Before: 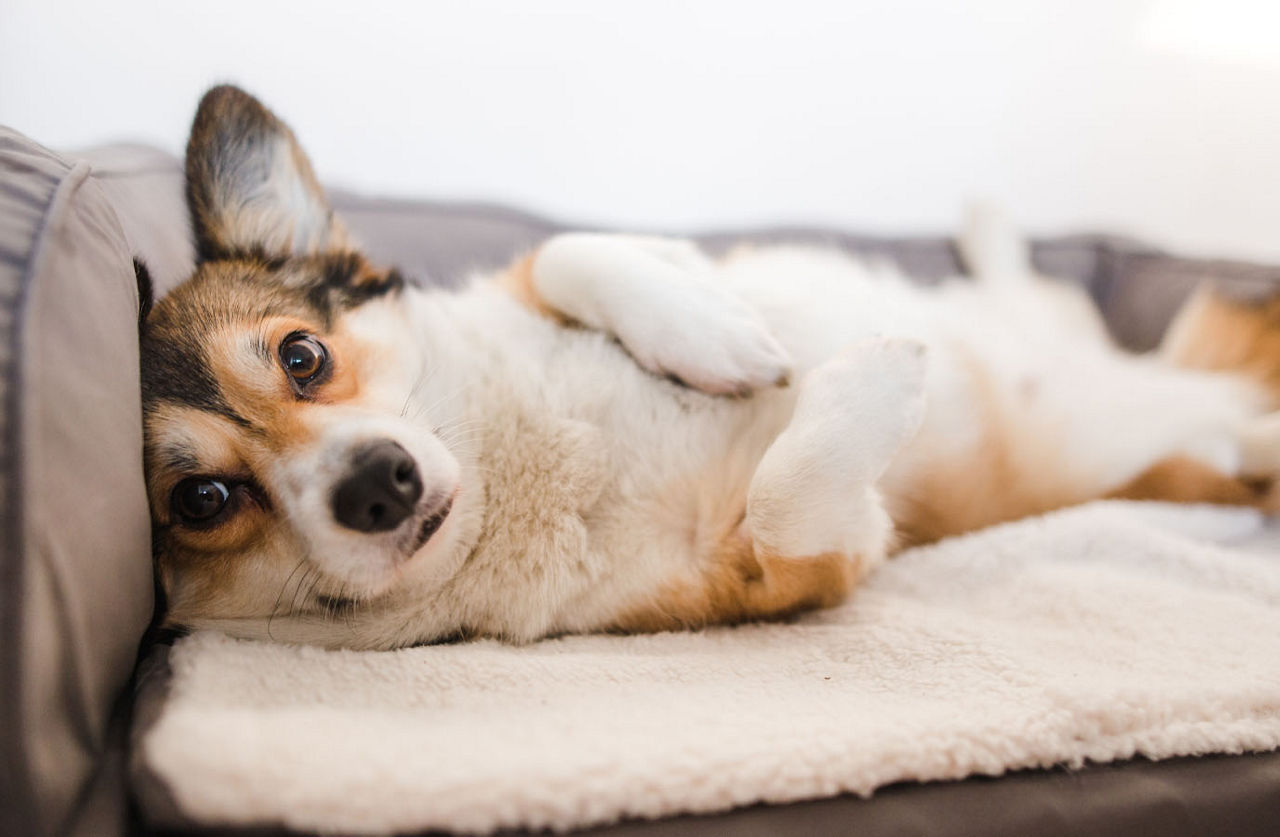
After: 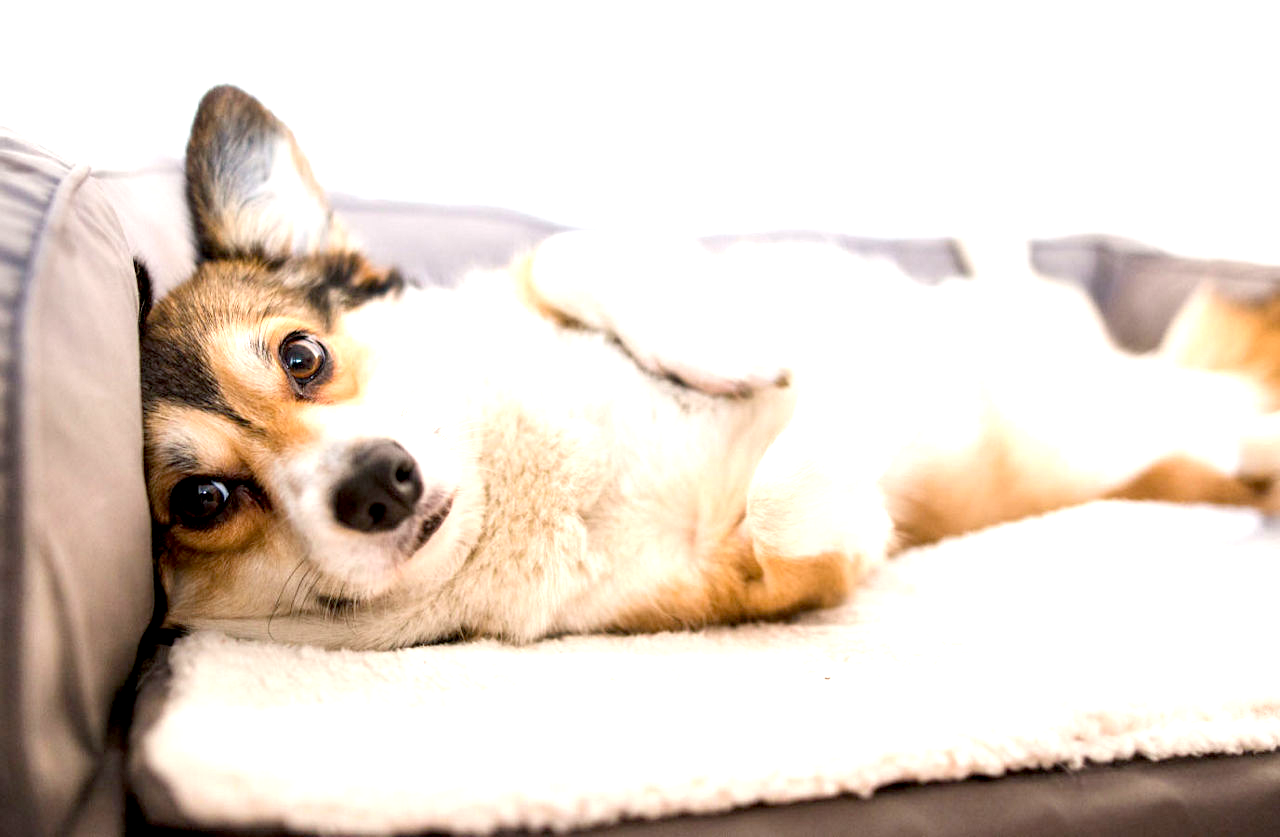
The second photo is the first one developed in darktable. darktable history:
exposure: black level correction 0.008, exposure 0.987 EV, compensate exposure bias true, compensate highlight preservation false
